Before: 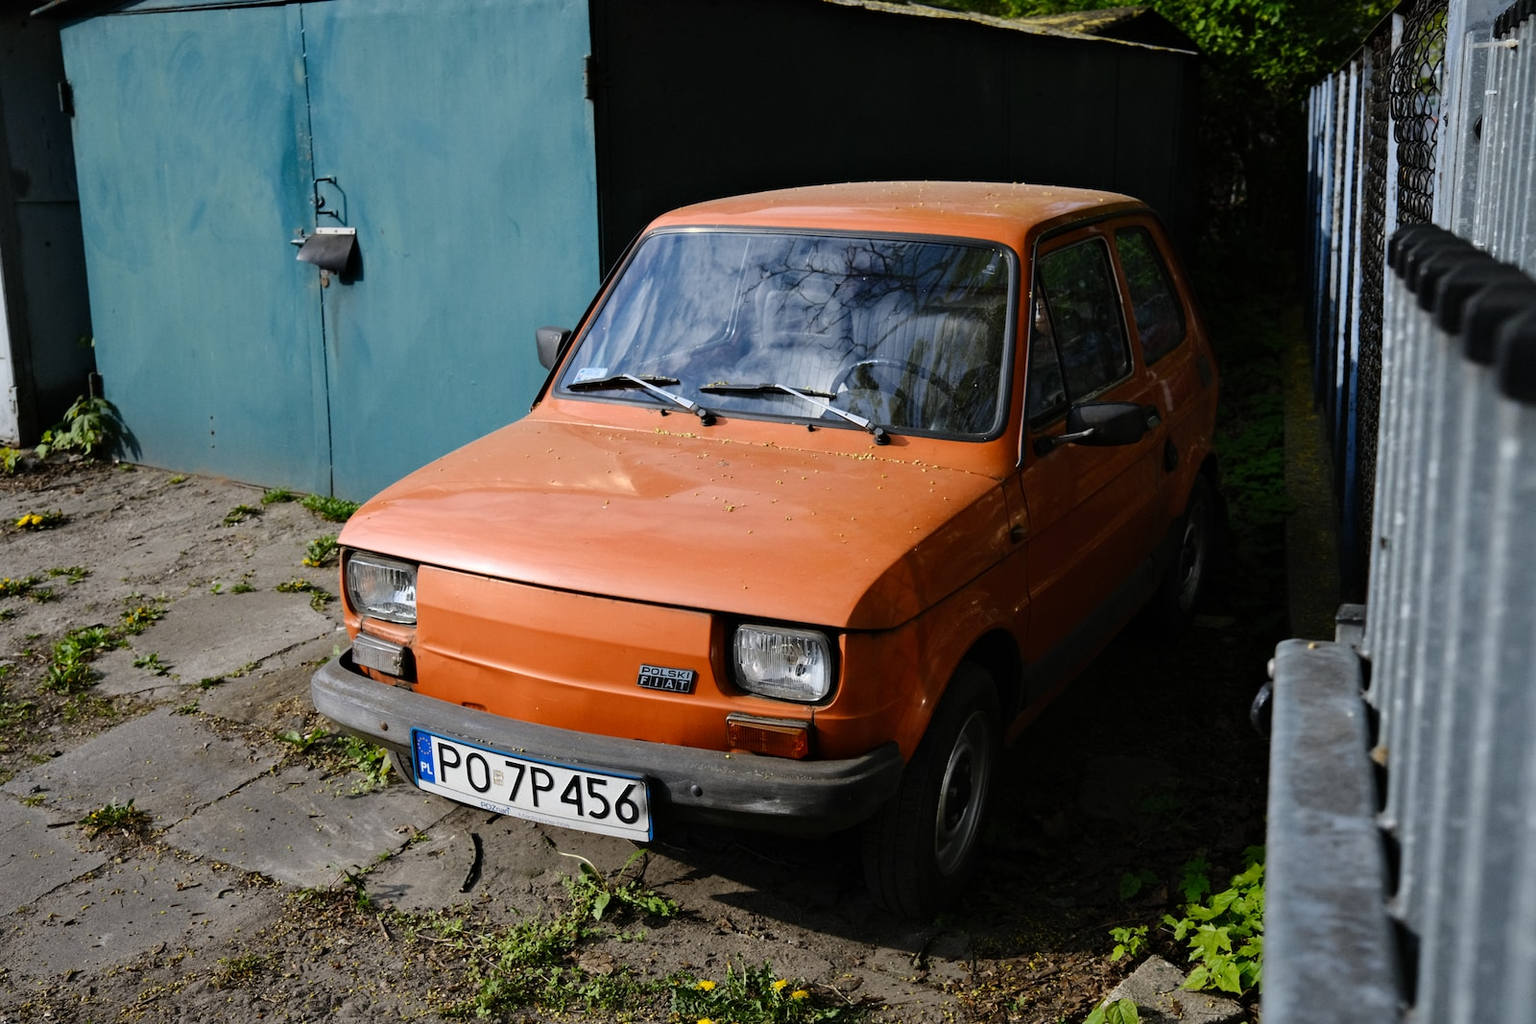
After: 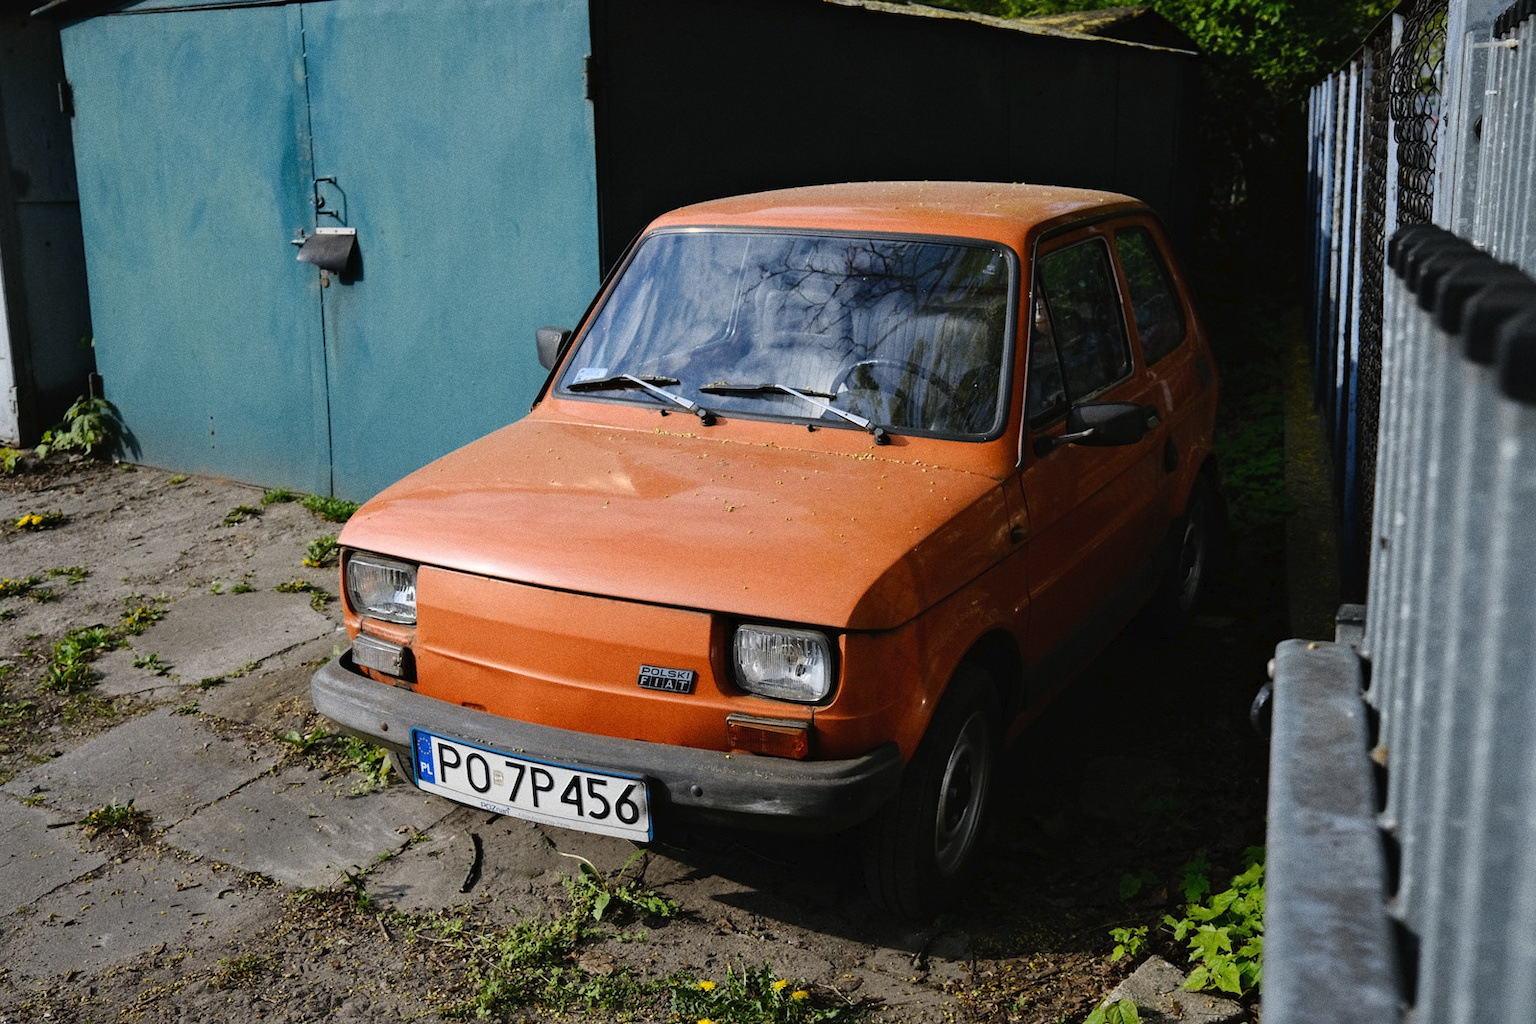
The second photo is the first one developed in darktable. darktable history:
grain: coarseness 0.47 ISO
tone curve: curves: ch0 [(0, 0) (0.003, 0.022) (0.011, 0.027) (0.025, 0.038) (0.044, 0.056) (0.069, 0.081) (0.1, 0.11) (0.136, 0.145) (0.177, 0.185) (0.224, 0.229) (0.277, 0.278) (0.335, 0.335) (0.399, 0.399) (0.468, 0.468) (0.543, 0.543) (0.623, 0.623) (0.709, 0.705) (0.801, 0.793) (0.898, 0.887) (1, 1)], preserve colors none
